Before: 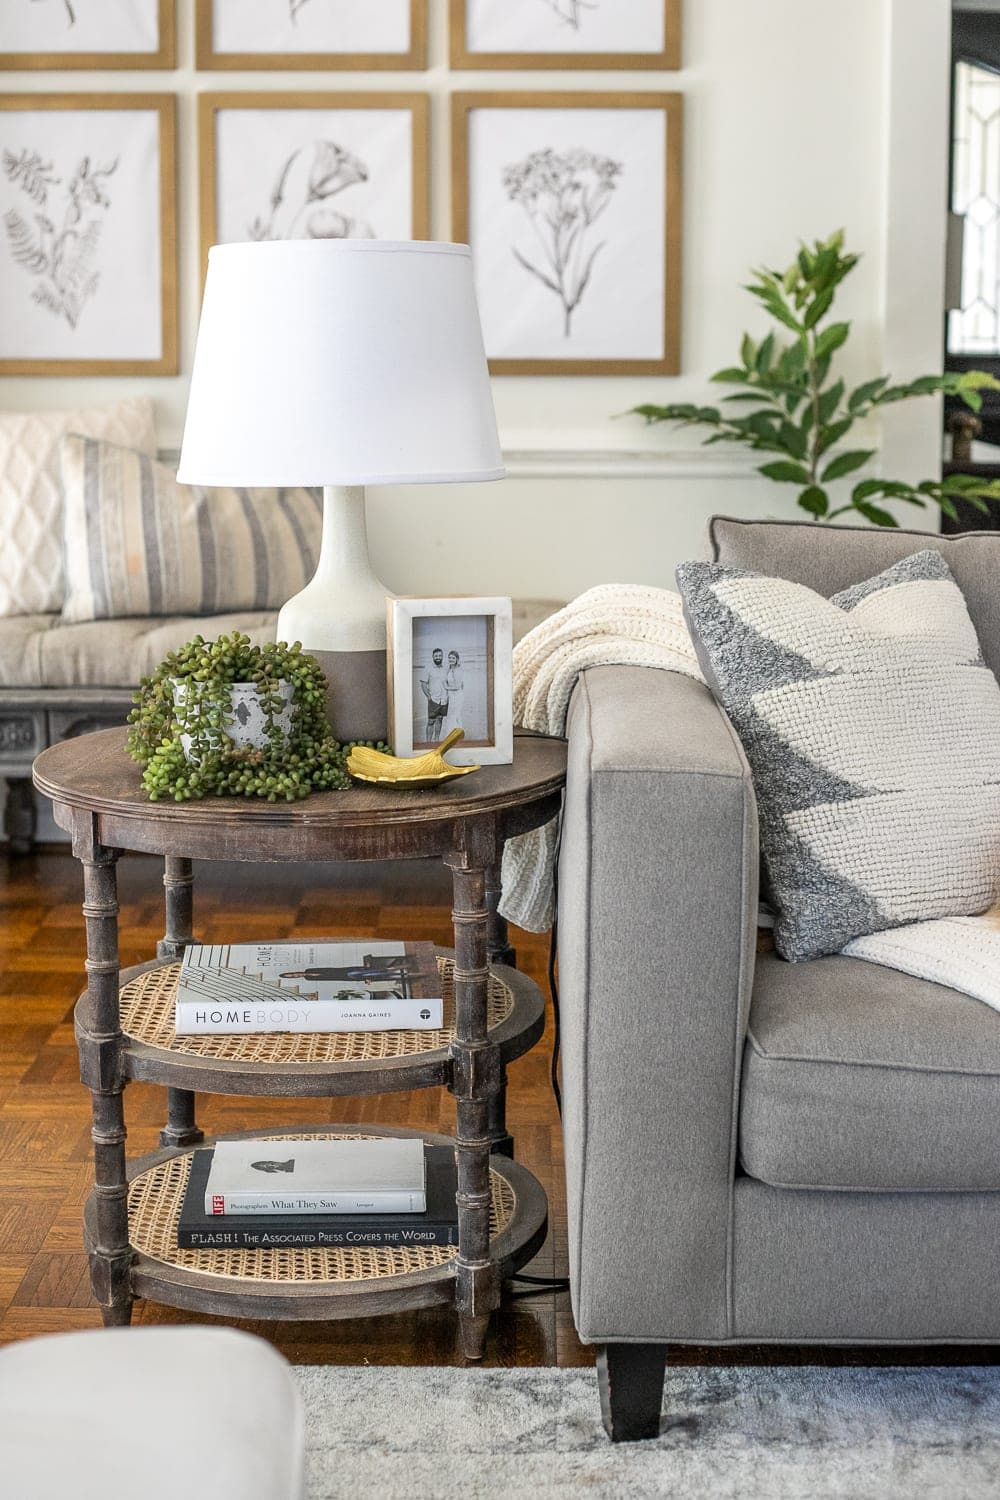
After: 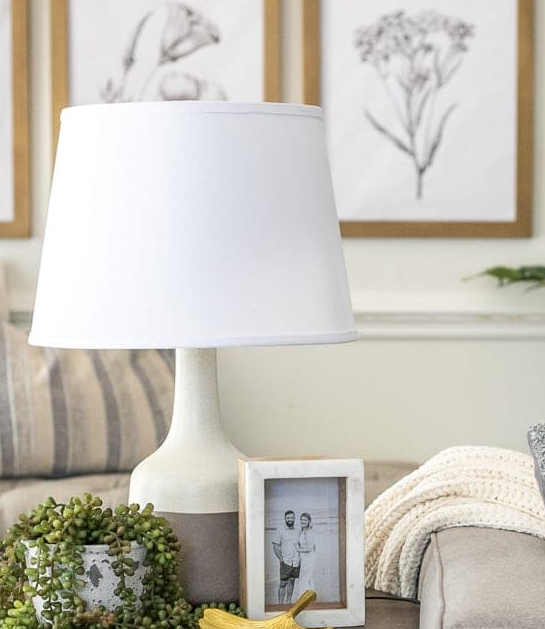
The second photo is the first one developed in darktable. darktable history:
crop: left 14.875%, top 9.201%, right 30.619%, bottom 48.857%
